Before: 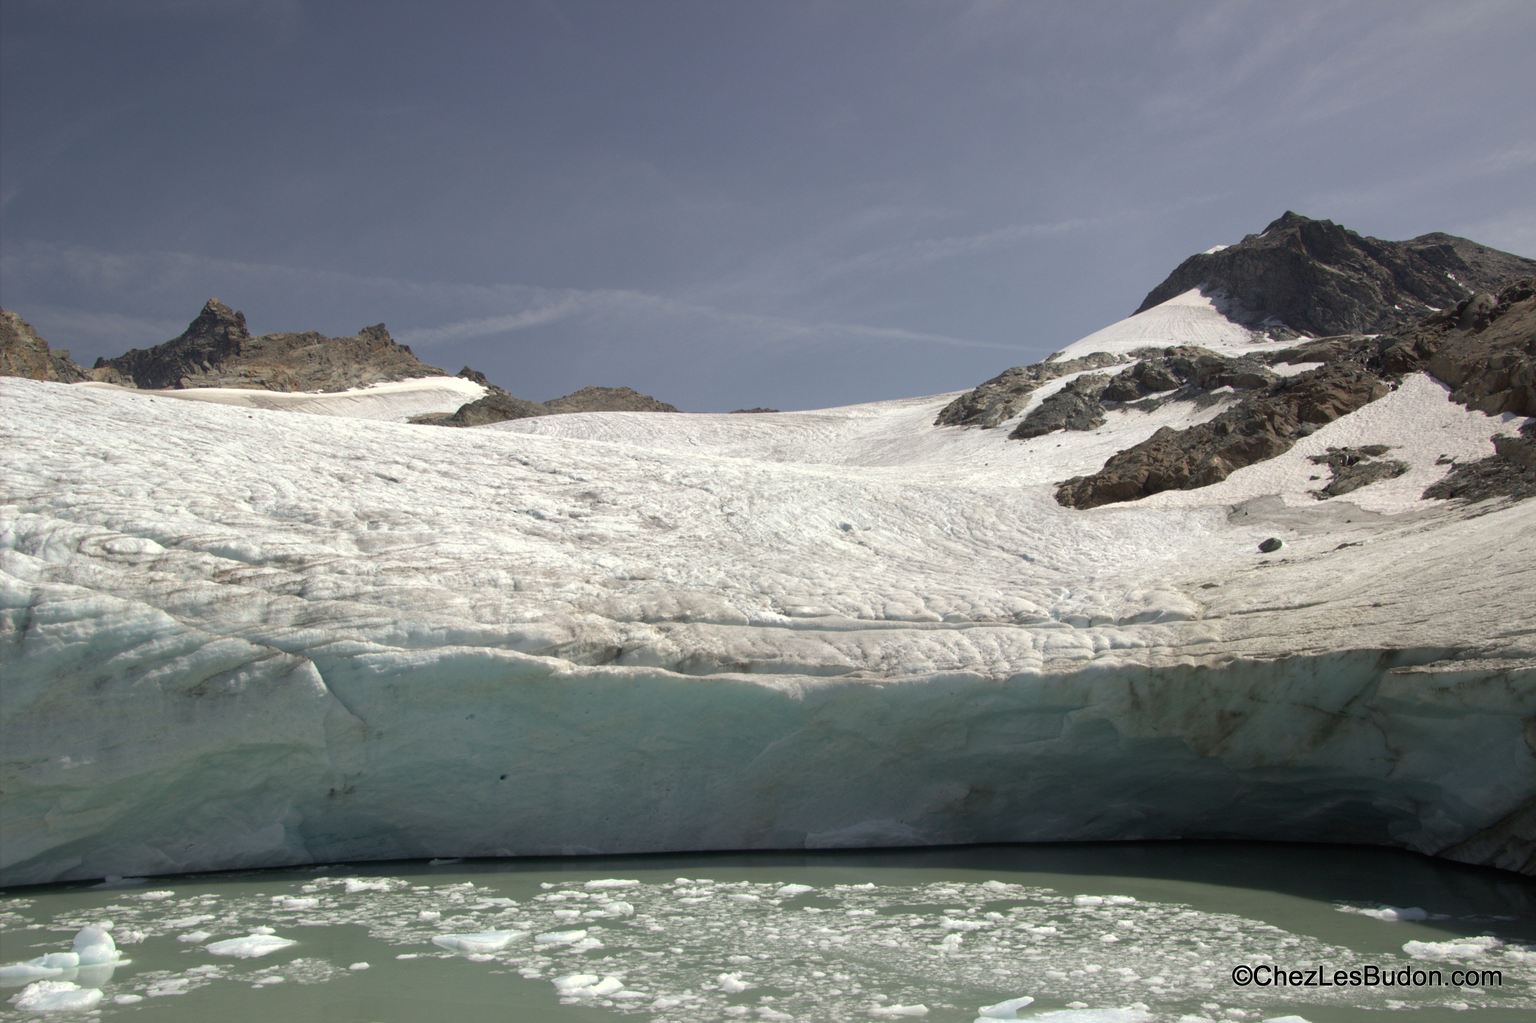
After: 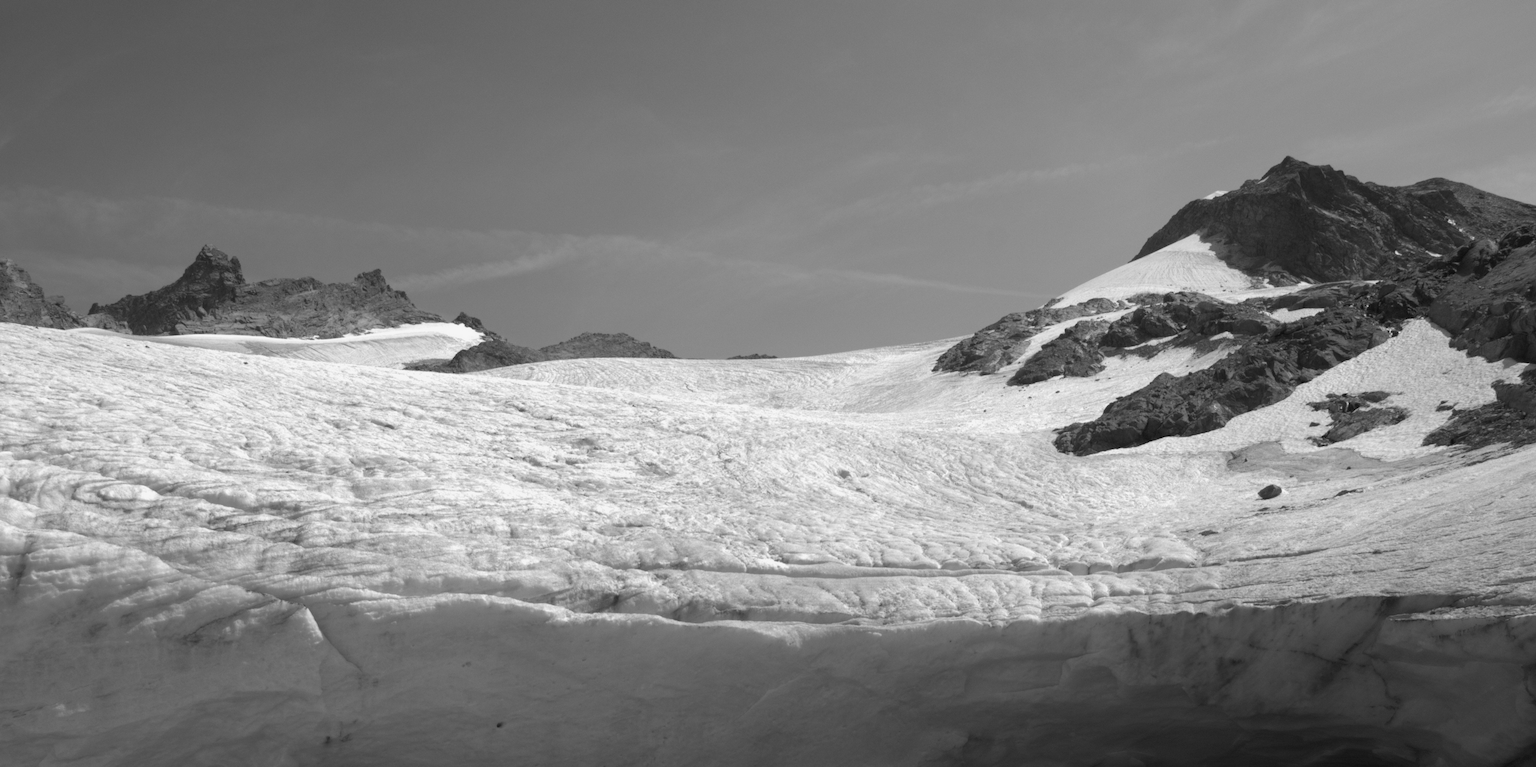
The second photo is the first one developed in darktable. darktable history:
velvia: on, module defaults
crop: left 0.387%, top 5.469%, bottom 19.809%
levels: levels [0, 0.492, 0.984]
color calibration: output gray [0.21, 0.42, 0.37, 0], gray › normalize channels true, illuminant same as pipeline (D50), adaptation XYZ, x 0.346, y 0.359, gamut compression 0
